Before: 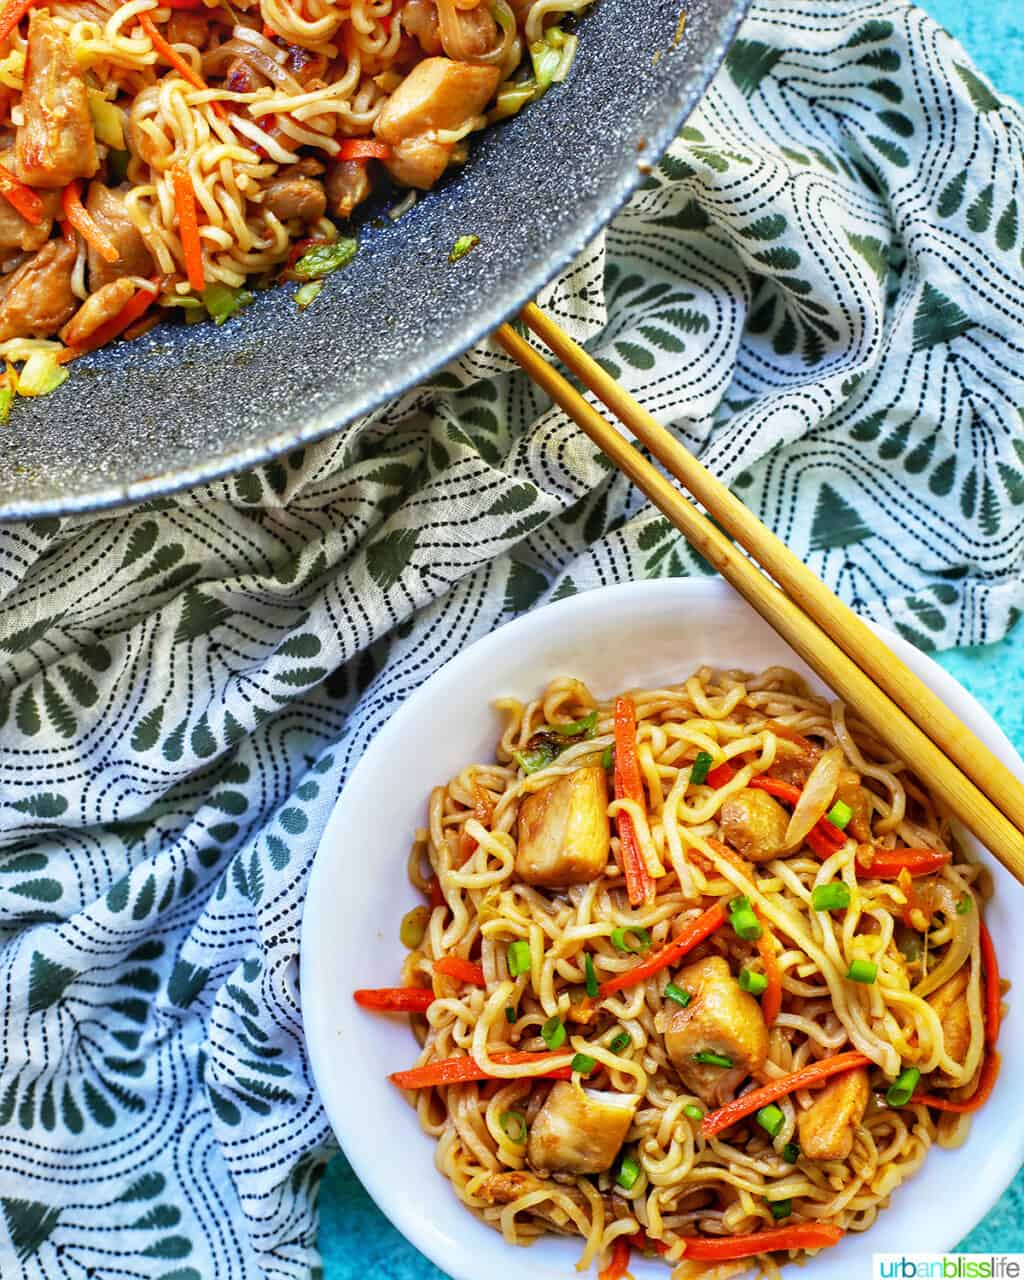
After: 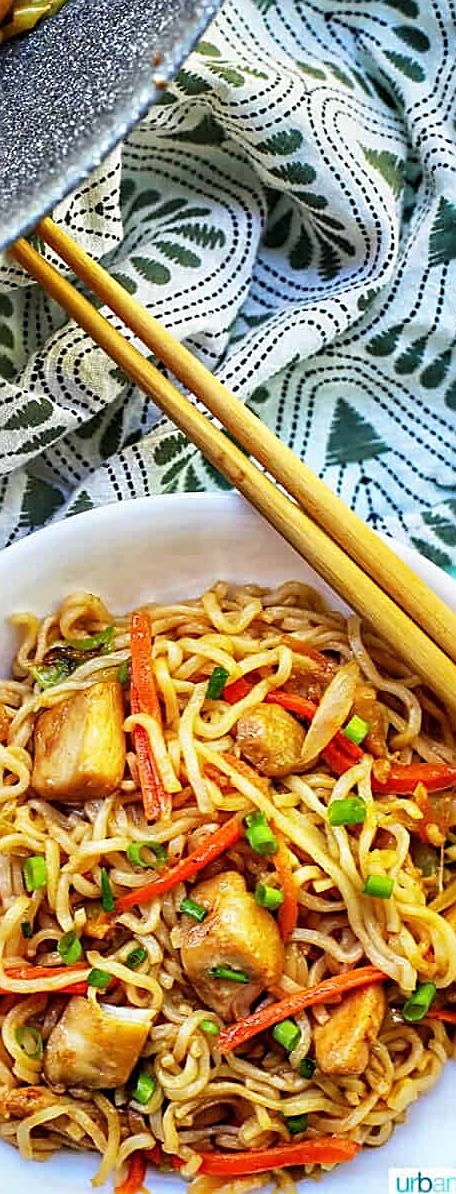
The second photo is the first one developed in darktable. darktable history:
crop: left 47.328%, top 6.689%, right 8.092%
sharpen: amount 0.737
